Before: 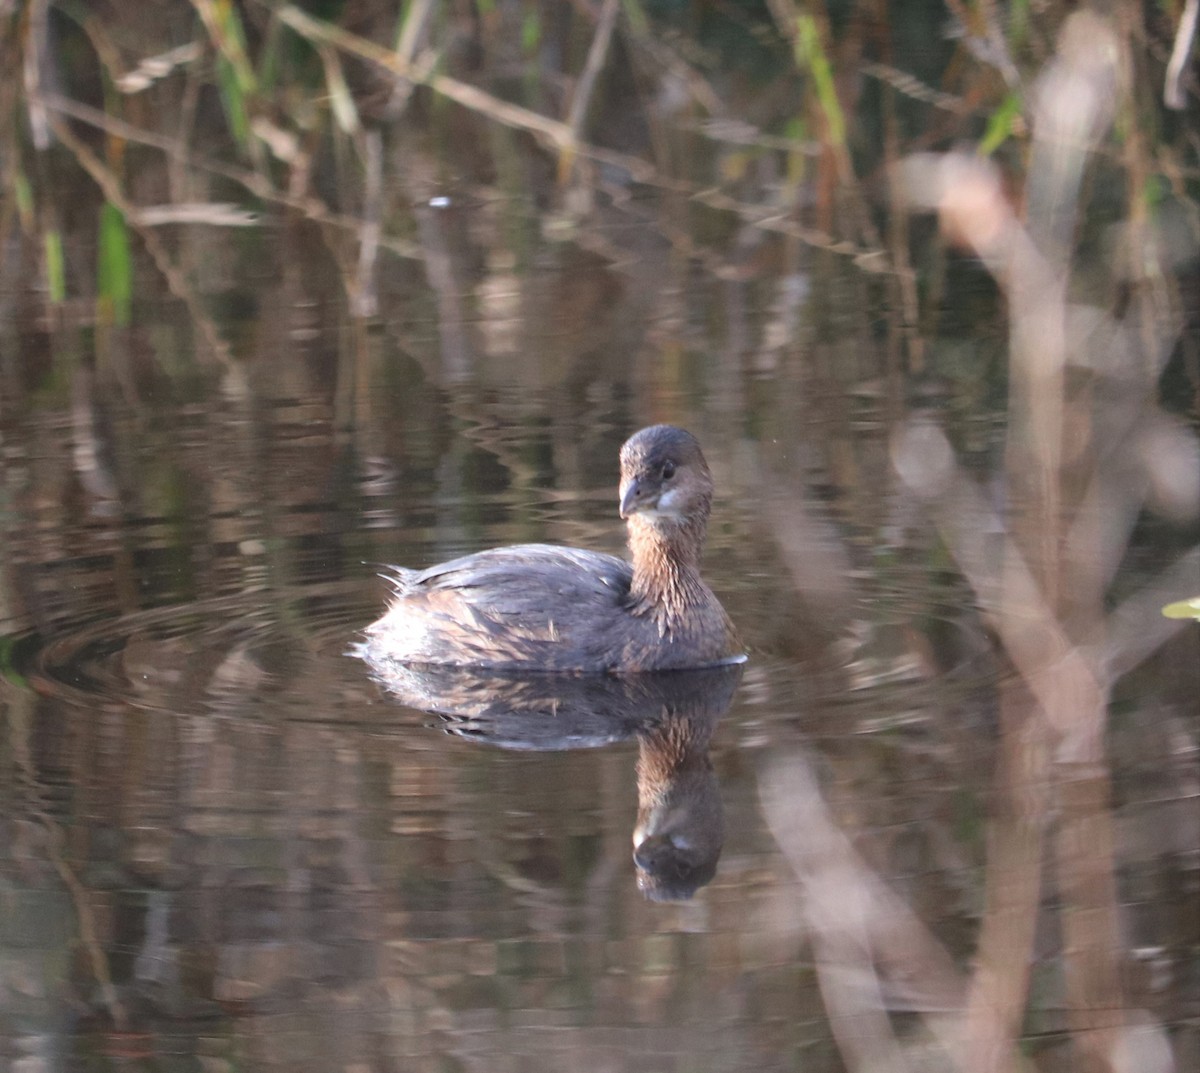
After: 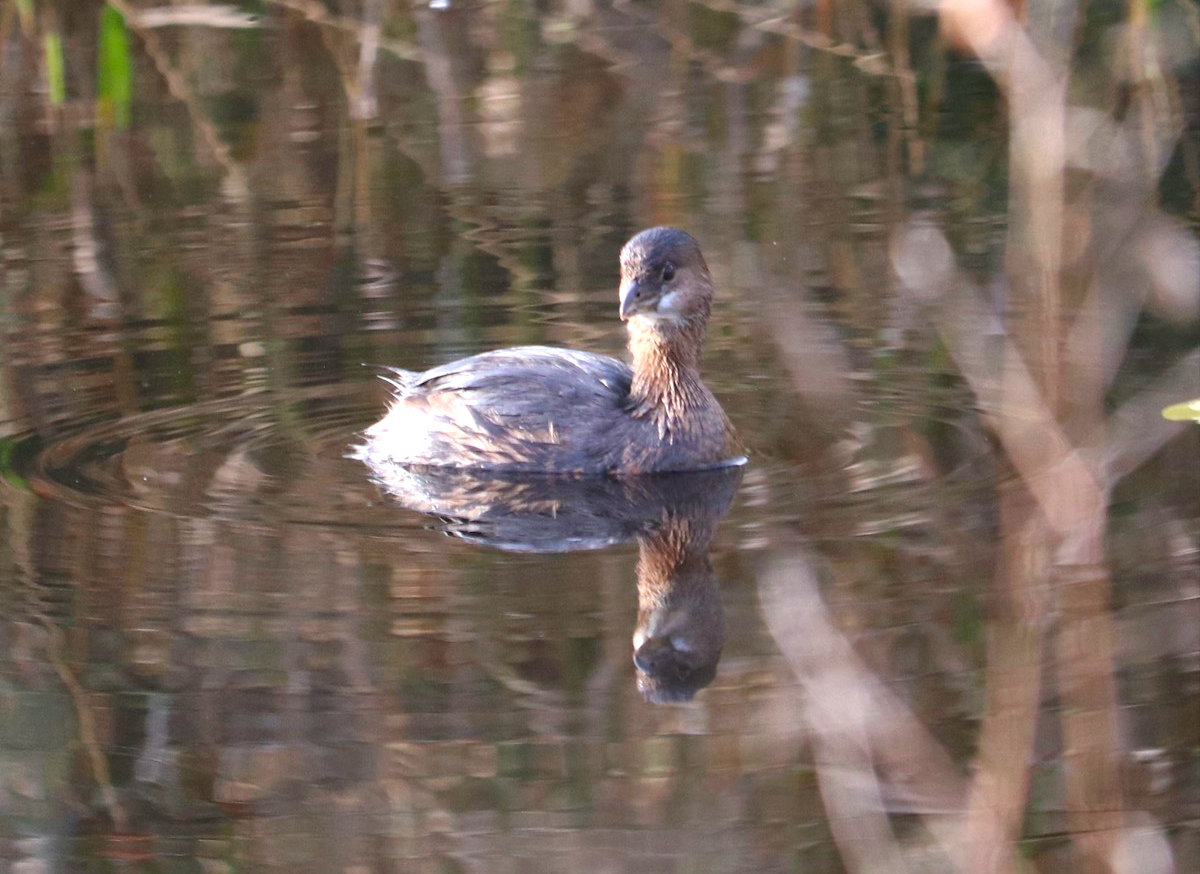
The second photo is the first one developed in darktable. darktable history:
color balance rgb: shadows lift › chroma 0.837%, shadows lift › hue 115.98°, perceptual saturation grading › global saturation 13.719%, perceptual saturation grading › highlights -25.314%, perceptual saturation grading › shadows 29.777%, perceptual brilliance grading › highlights 9.568%, perceptual brilliance grading › shadows -4.787%, global vibrance 31.295%
crop and rotate: top 18.459%
shadows and highlights: shadows 52.6, soften with gaussian
